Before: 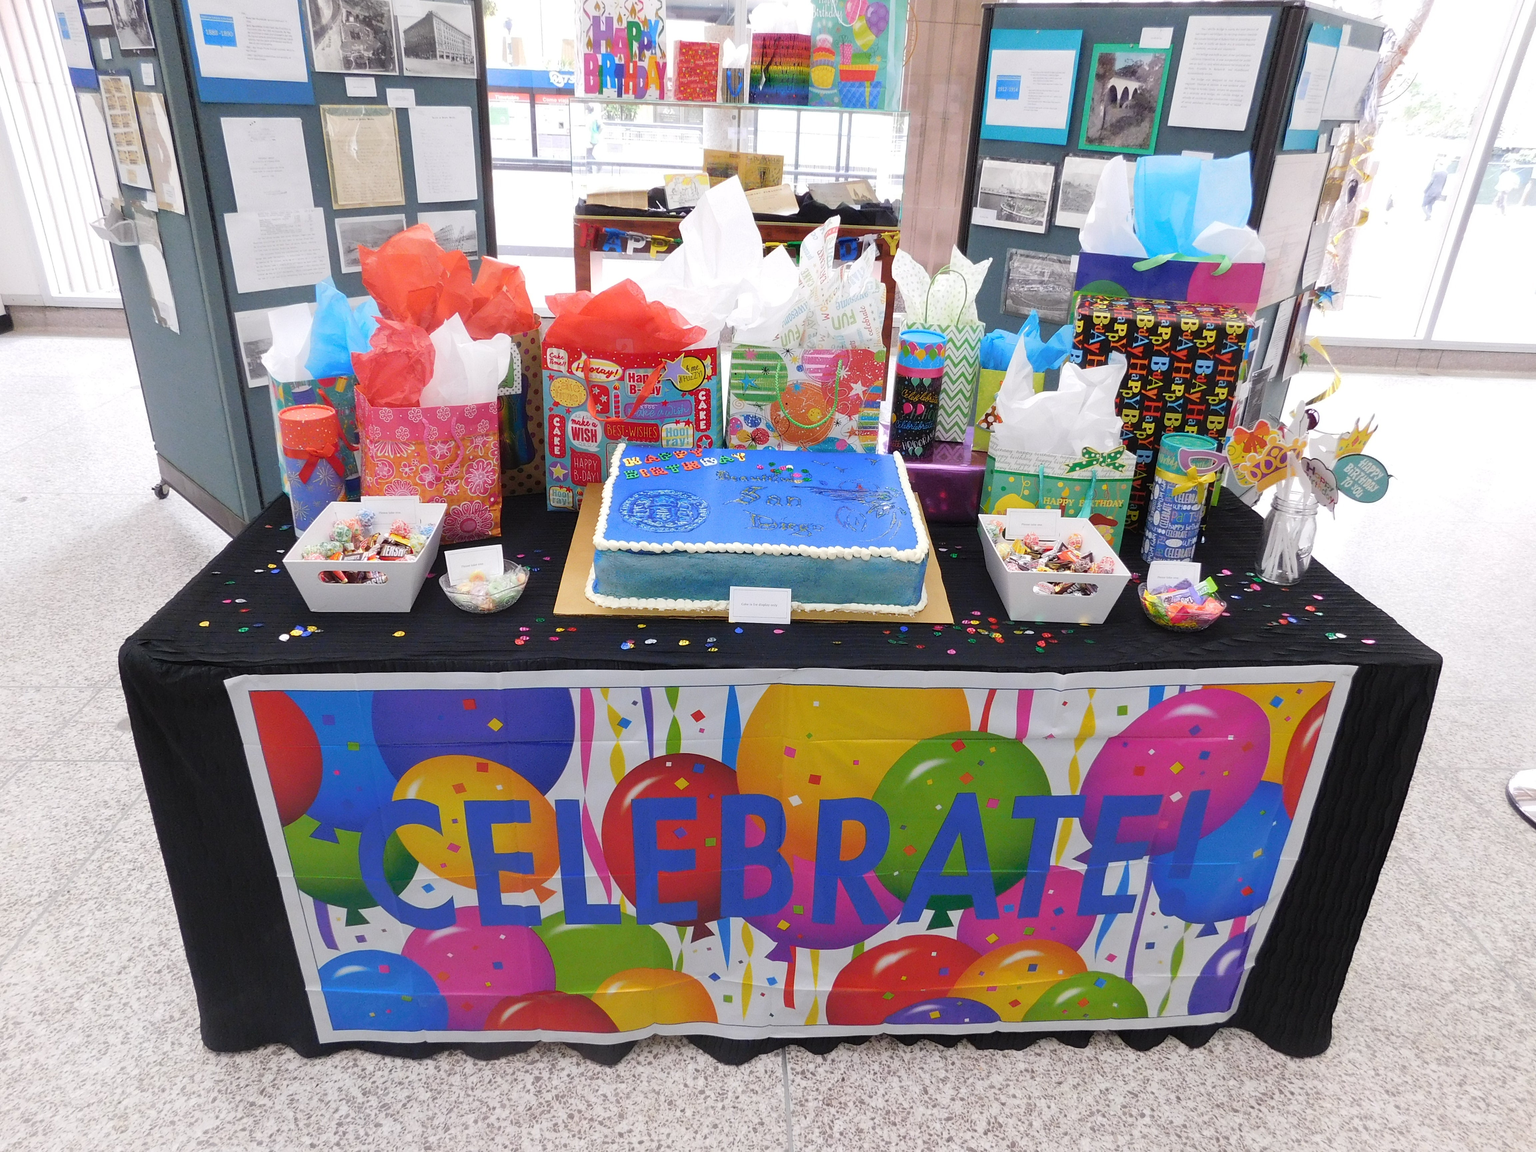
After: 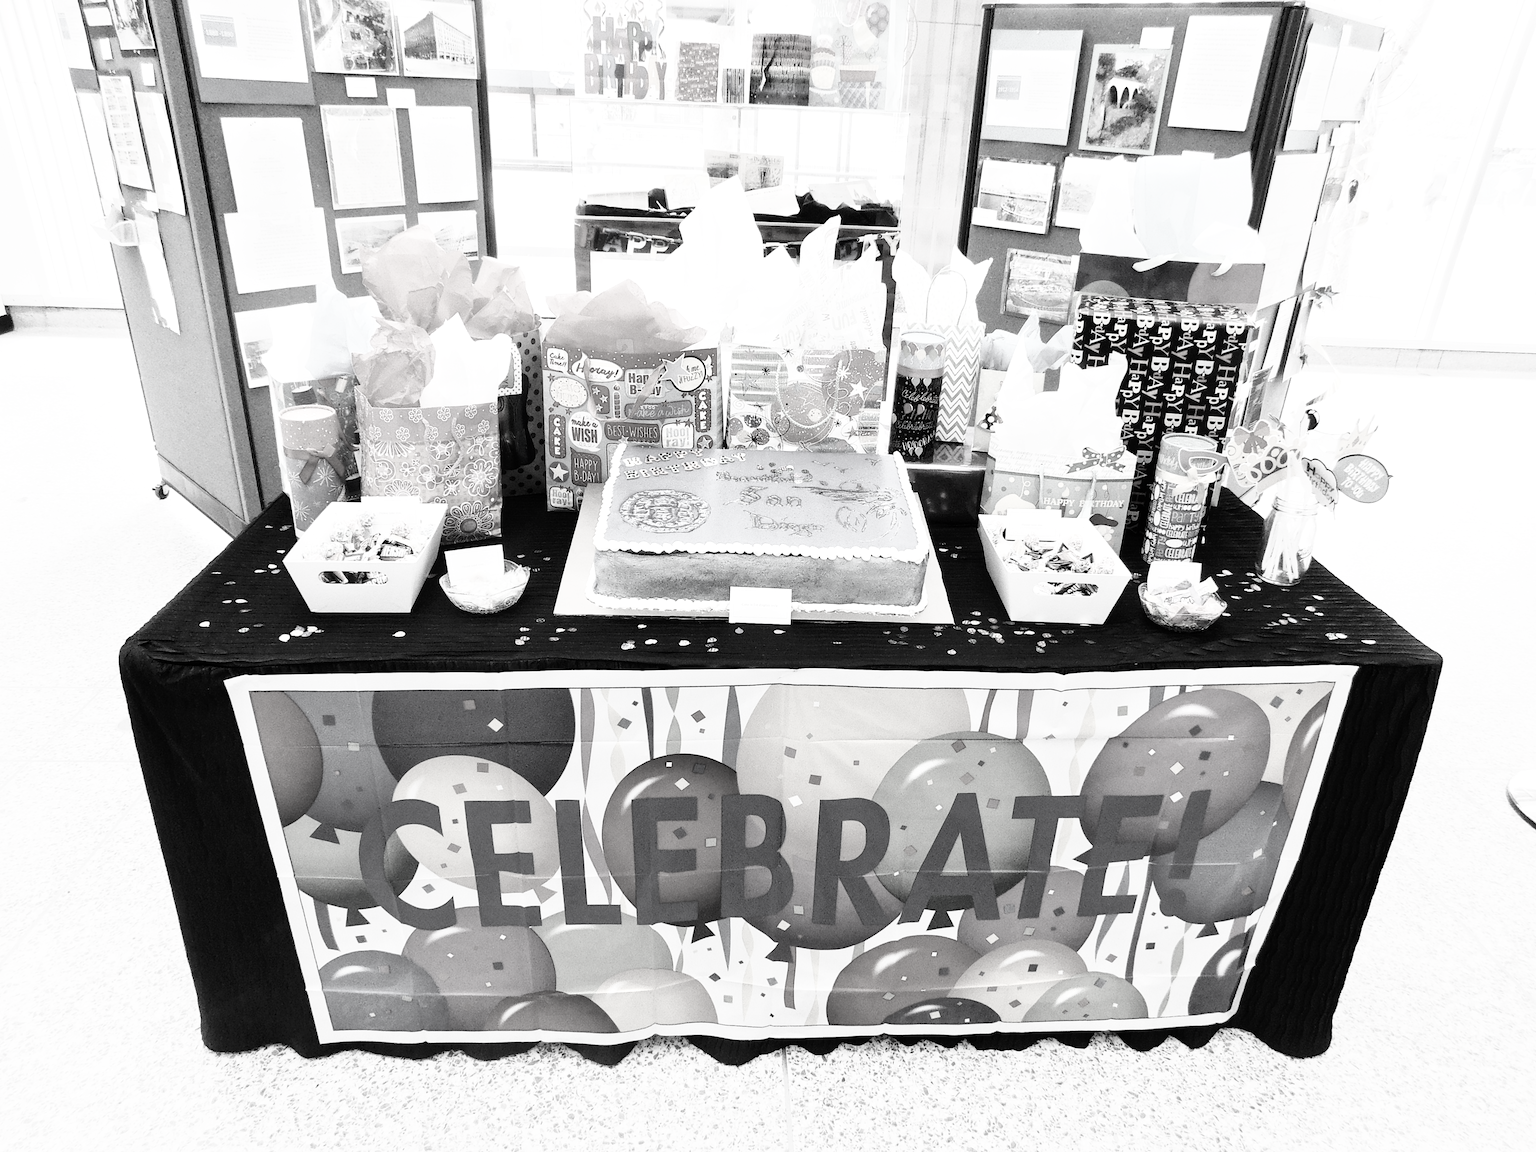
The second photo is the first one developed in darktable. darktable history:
local contrast: mode bilateral grid, contrast 20, coarseness 49, detail 119%, midtone range 0.2
tone curve: curves: ch0 [(0, 0) (0.003, 0) (0.011, 0.001) (0.025, 0.003) (0.044, 0.005) (0.069, 0.012) (0.1, 0.023) (0.136, 0.039) (0.177, 0.088) (0.224, 0.15) (0.277, 0.24) (0.335, 0.337) (0.399, 0.437) (0.468, 0.535) (0.543, 0.629) (0.623, 0.71) (0.709, 0.782) (0.801, 0.856) (0.898, 0.94) (1, 1)], color space Lab, independent channels, preserve colors none
contrast brightness saturation: contrast 0.522, brightness 0.467, saturation -0.982
